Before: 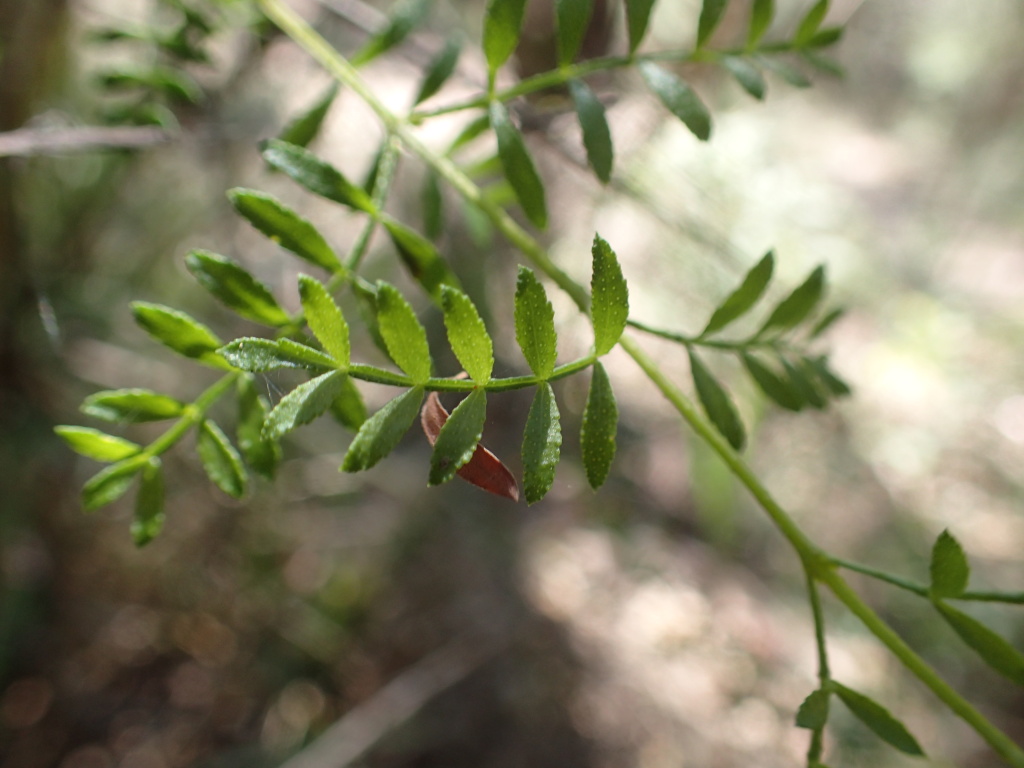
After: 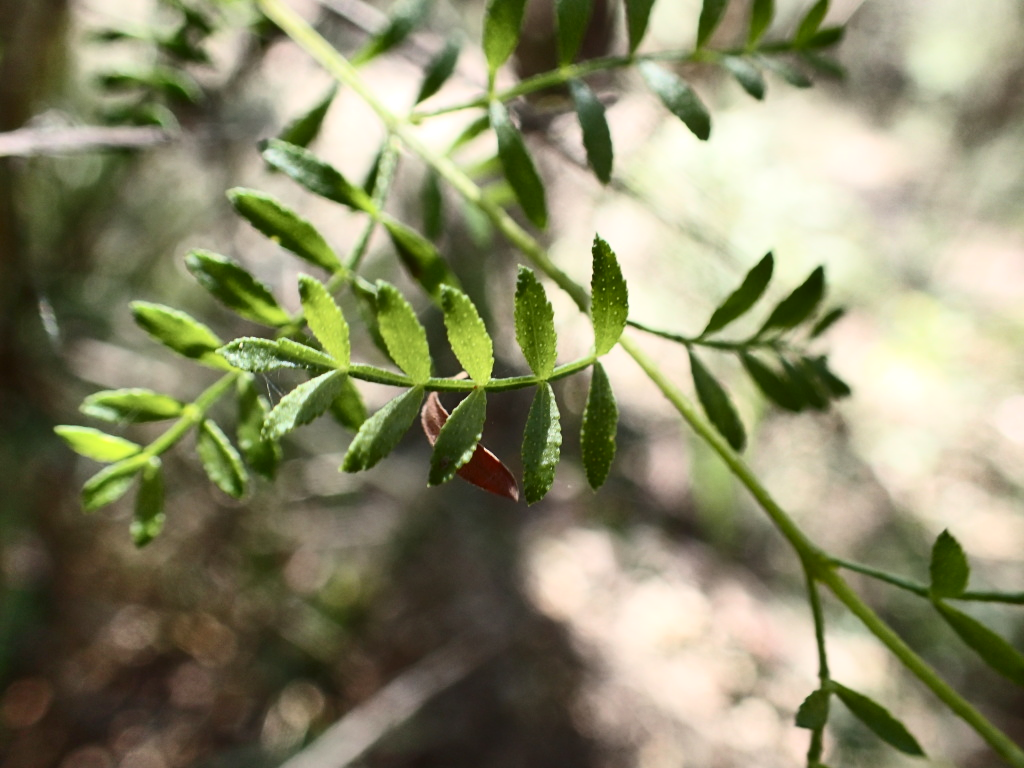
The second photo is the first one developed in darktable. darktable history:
shadows and highlights: shadows 58.8, highlights -60.23, soften with gaussian
contrast brightness saturation: contrast 0.388, brightness 0.104
